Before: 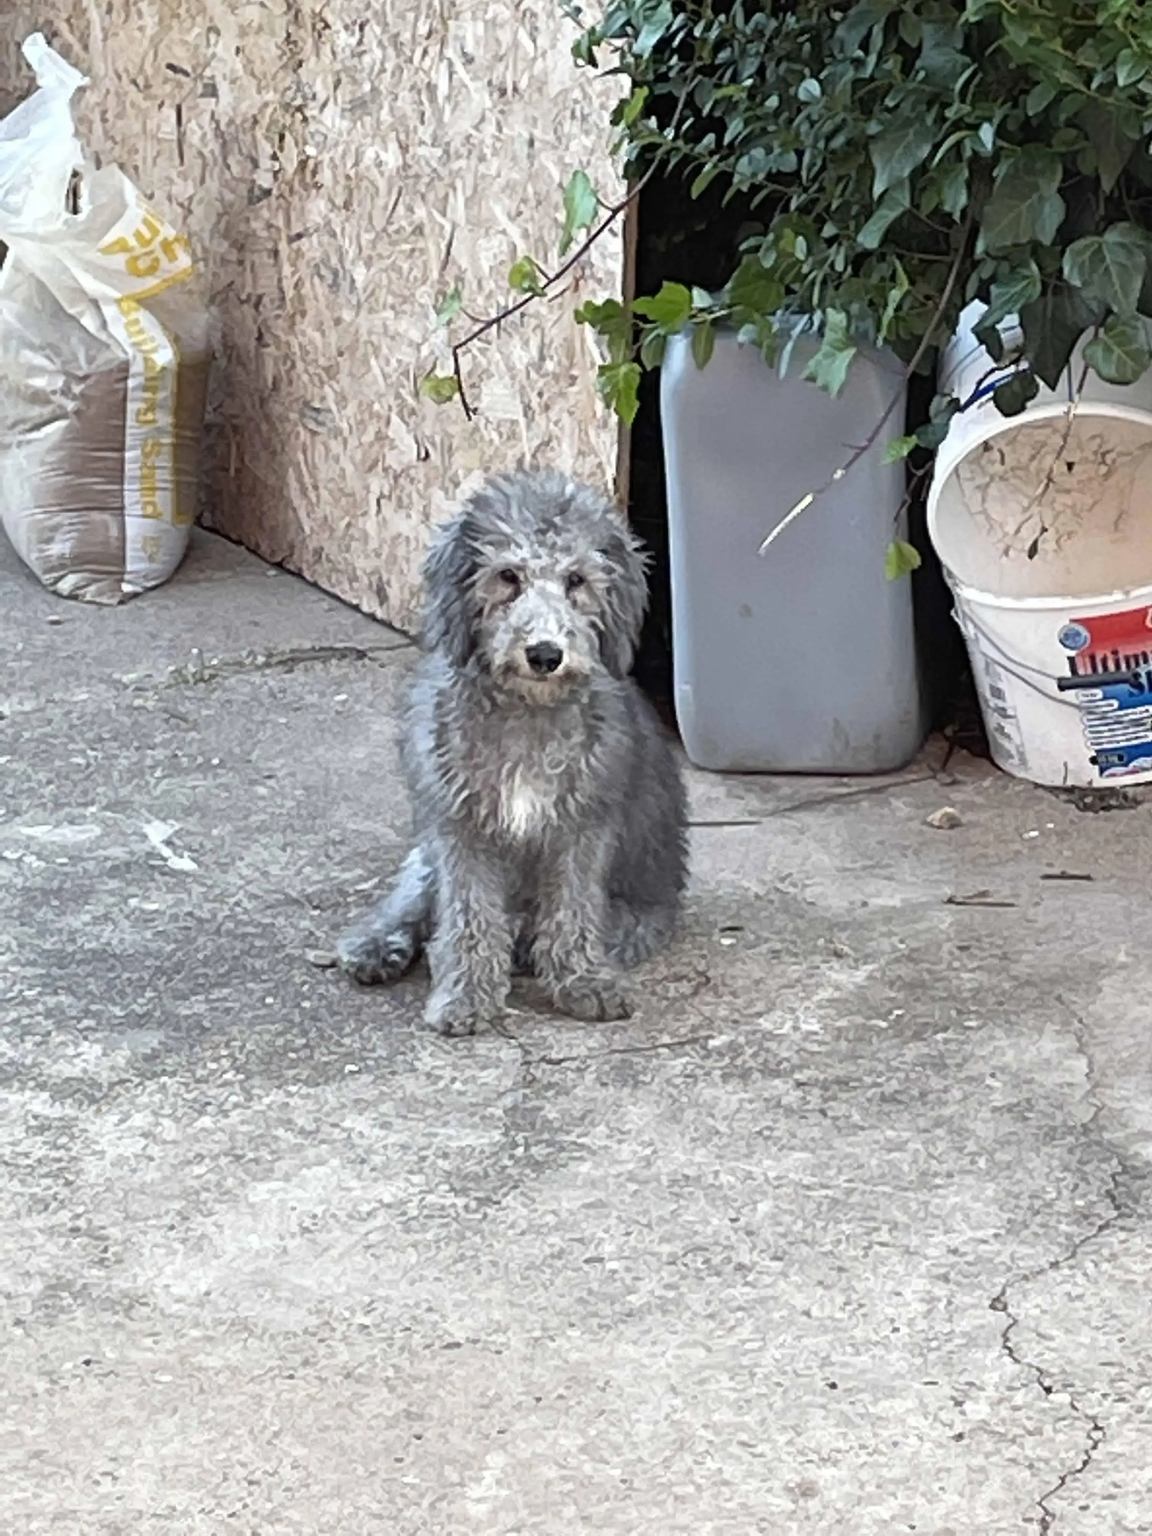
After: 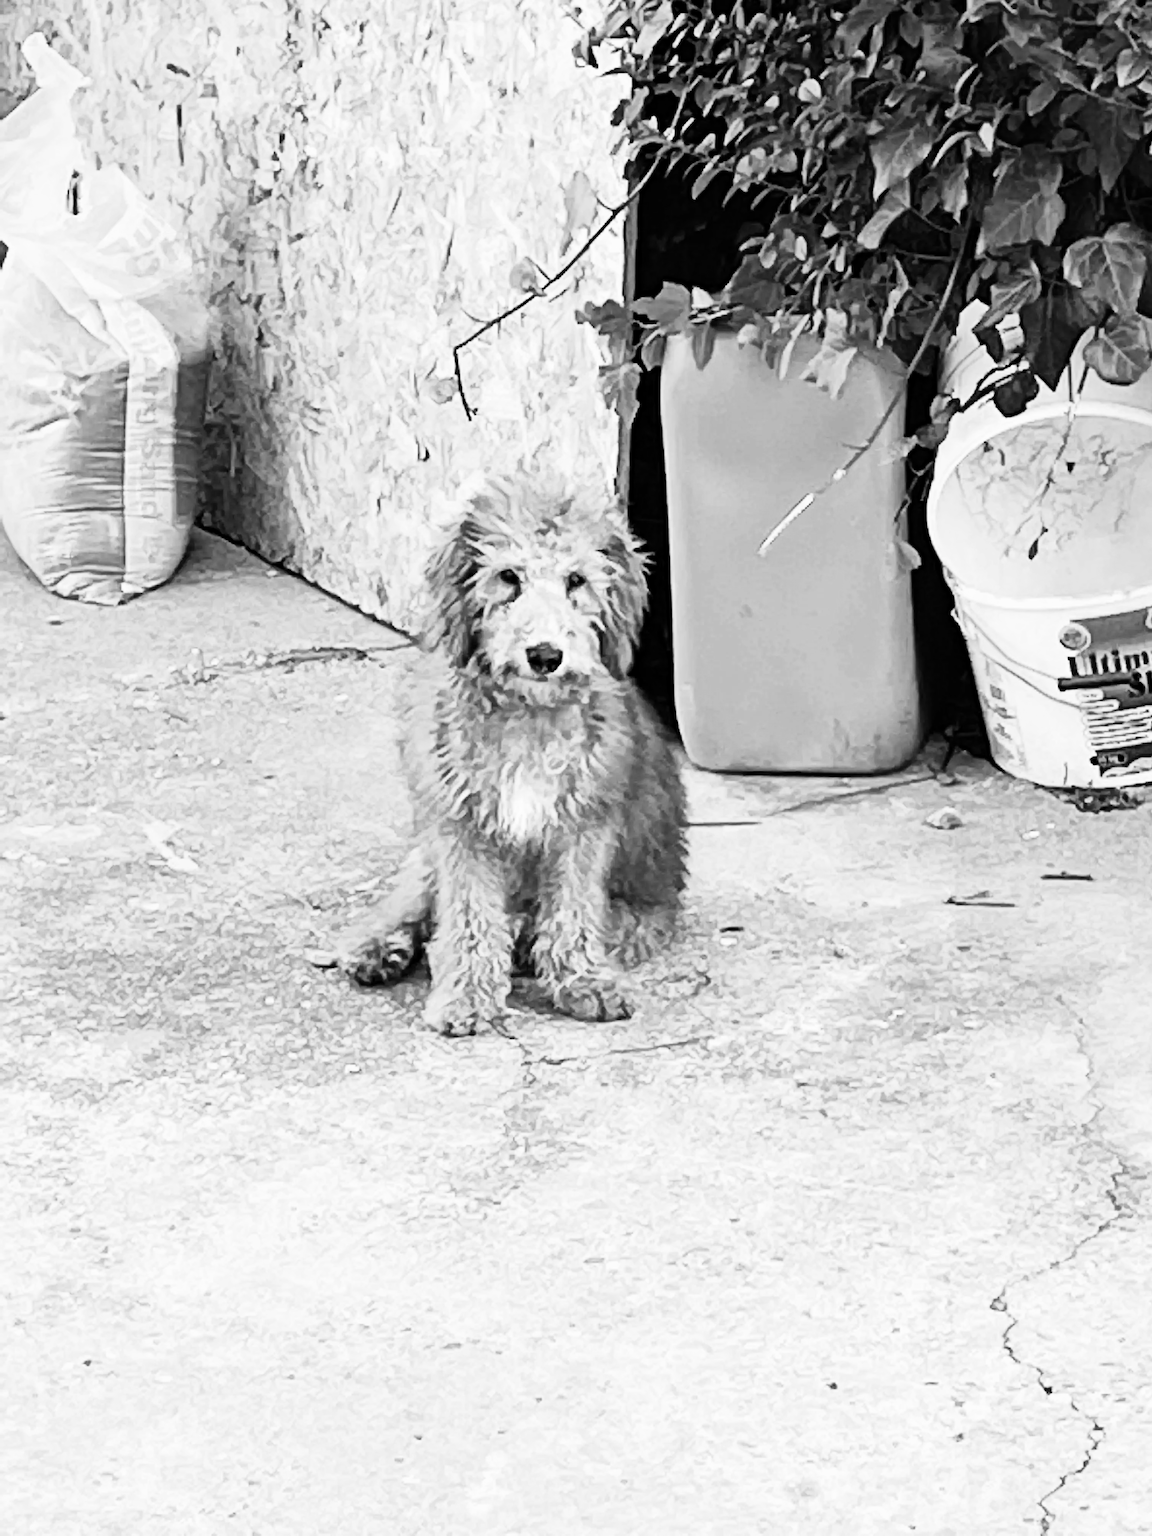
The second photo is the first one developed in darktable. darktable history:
contrast equalizer: octaves 7, y [[0.6 ×6], [0.55 ×6], [0 ×6], [0 ×6], [0 ×6]], mix 0.15
color balance rgb: shadows lift › chroma 1%, shadows lift › hue 113°, highlights gain › chroma 0.2%, highlights gain › hue 333°, perceptual saturation grading › global saturation 20%, perceptual saturation grading › highlights -50%, perceptual saturation grading › shadows 25%, contrast -10%
denoise (profiled): strength 1.2, preserve shadows 0, a [-1, 0, 0], y [[0.5 ×7] ×4, [0 ×7], [0.5 ×7]], compensate highlight preservation false
sharpen: amount 0.2
rgb curve: curves: ch0 [(0, 0) (0.21, 0.15) (0.24, 0.21) (0.5, 0.75) (0.75, 0.96) (0.89, 0.99) (1, 1)]; ch1 [(0, 0.02) (0.21, 0.13) (0.25, 0.2) (0.5, 0.67) (0.75, 0.9) (0.89, 0.97) (1, 1)]; ch2 [(0, 0.02) (0.21, 0.13) (0.25, 0.2) (0.5, 0.67) (0.75, 0.9) (0.89, 0.97) (1, 1)], compensate middle gray true | blend: blend mode normal, opacity 90%; mask: uniform (no mask)
color zones: curves: ch0 [(0, 0.5) (0.125, 0.4) (0.25, 0.5) (0.375, 0.4) (0.5, 0.4) (0.625, 0.35) (0.75, 0.35) (0.875, 0.5)]; ch1 [(0, 0.35) (0.125, 0.45) (0.25, 0.35) (0.375, 0.35) (0.5, 0.35) (0.625, 0.35) (0.75, 0.45) (0.875, 0.35)]; ch2 [(0, 0.6) (0.125, 0.5) (0.25, 0.5) (0.375, 0.6) (0.5, 0.6) (0.625, 0.5) (0.75, 0.5) (0.875, 0.5)]
monochrome: on, module defaults
